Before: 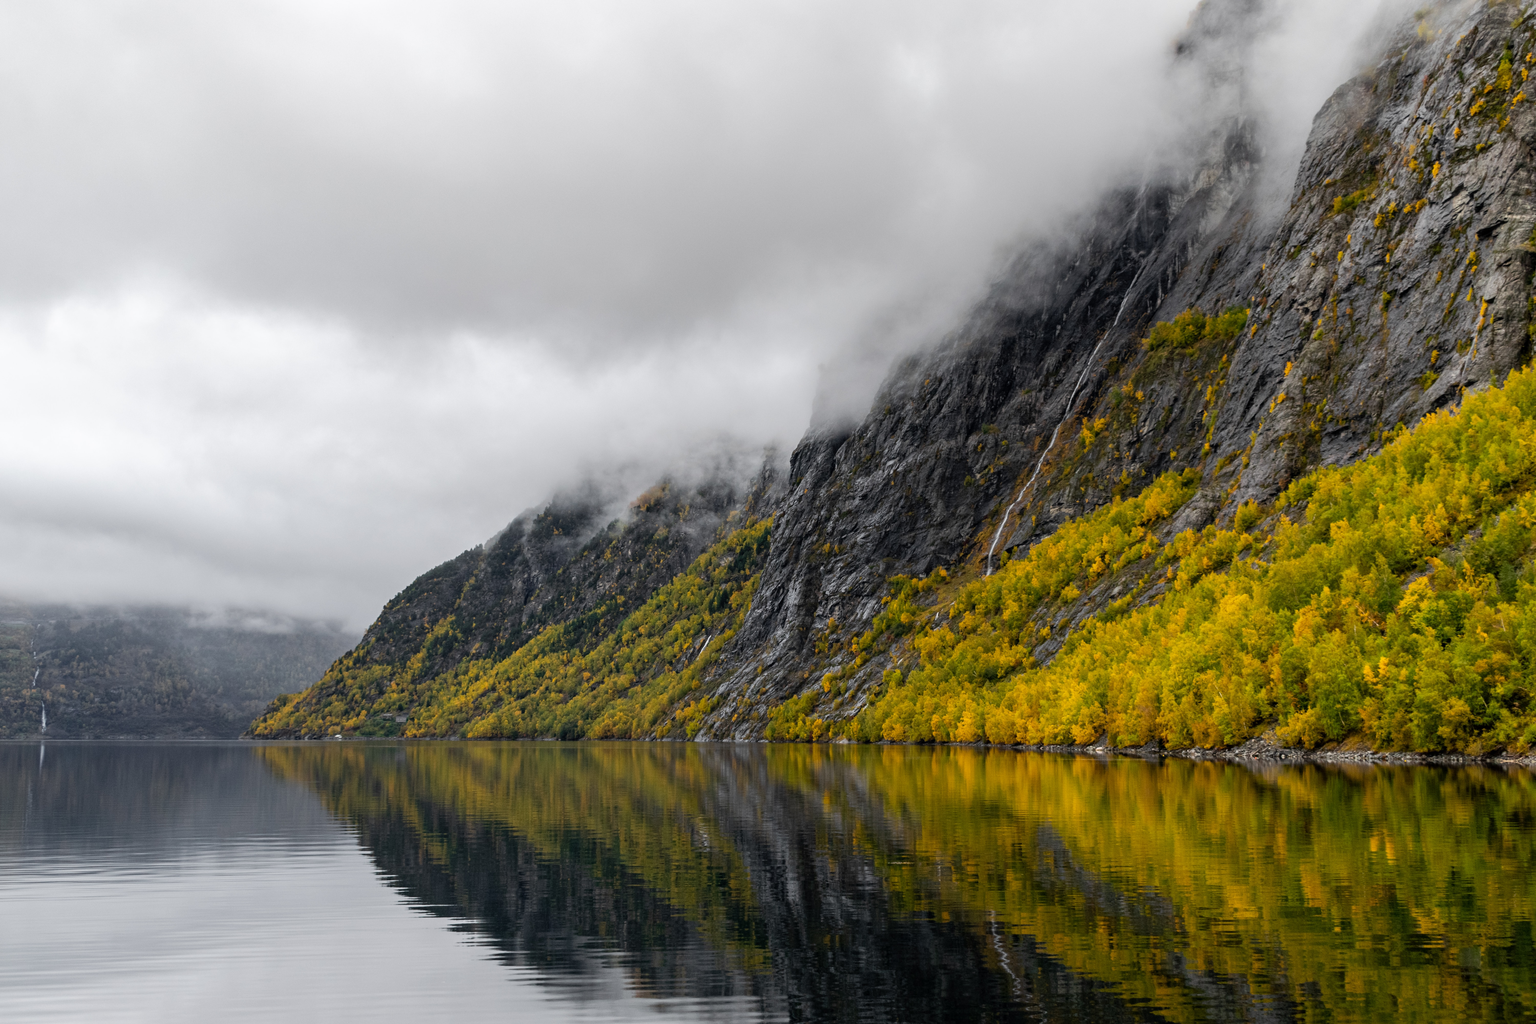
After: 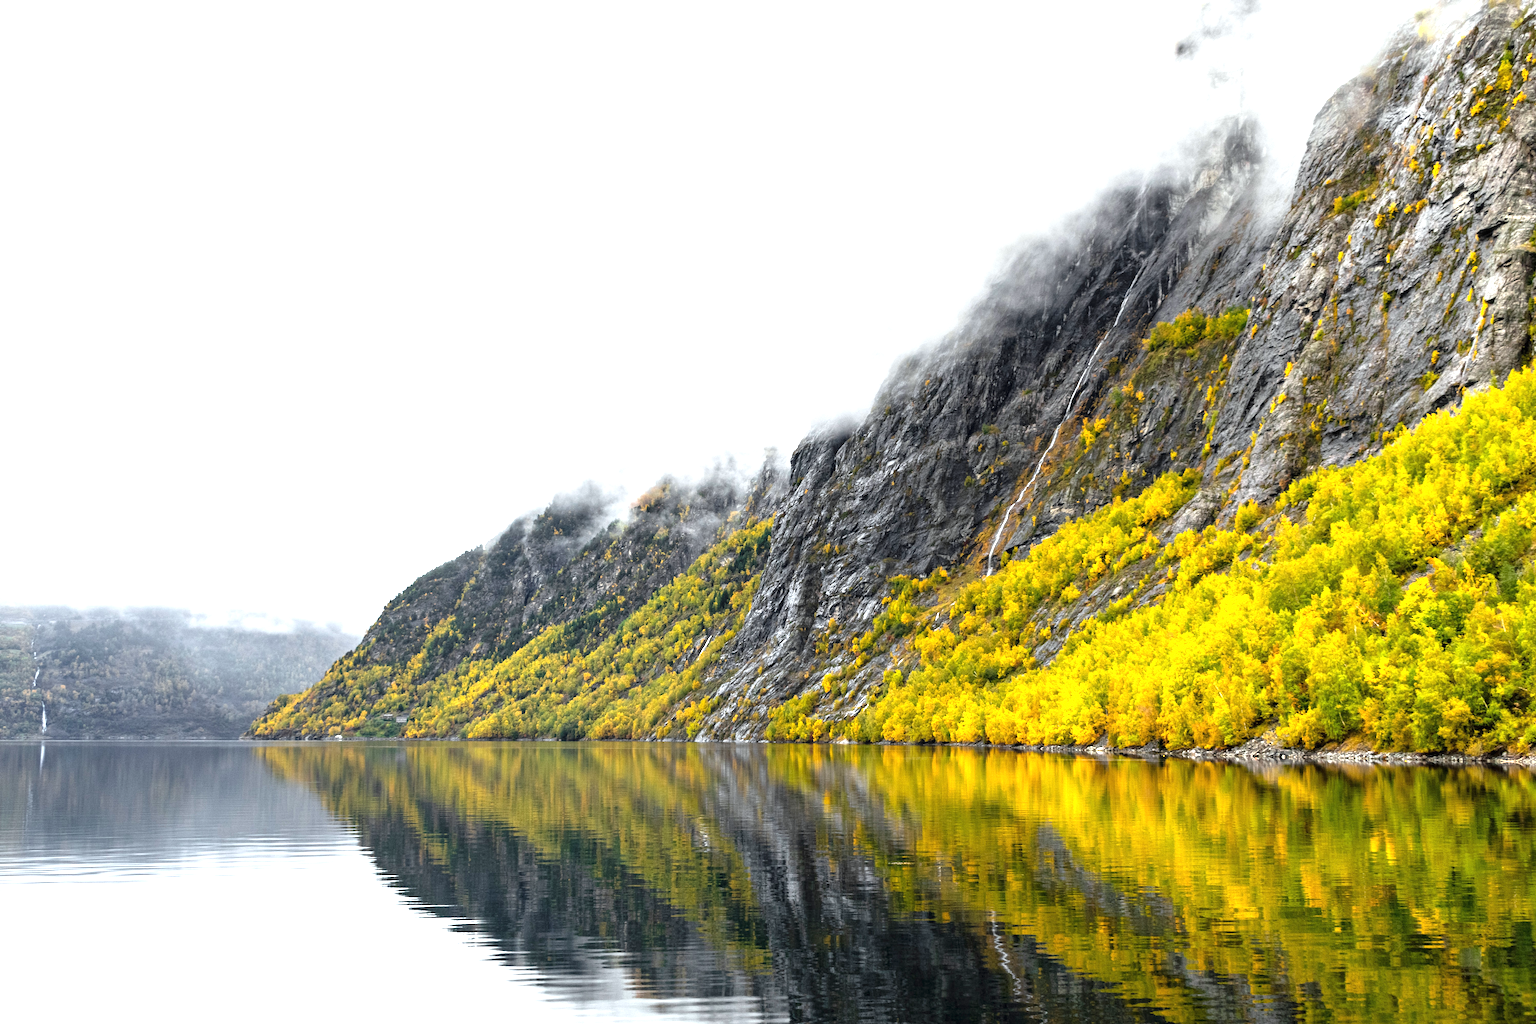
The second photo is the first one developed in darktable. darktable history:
exposure: black level correction 0, exposure 1.625 EV, compensate exposure bias true, compensate highlight preservation false
white balance: red 0.978, blue 0.999
